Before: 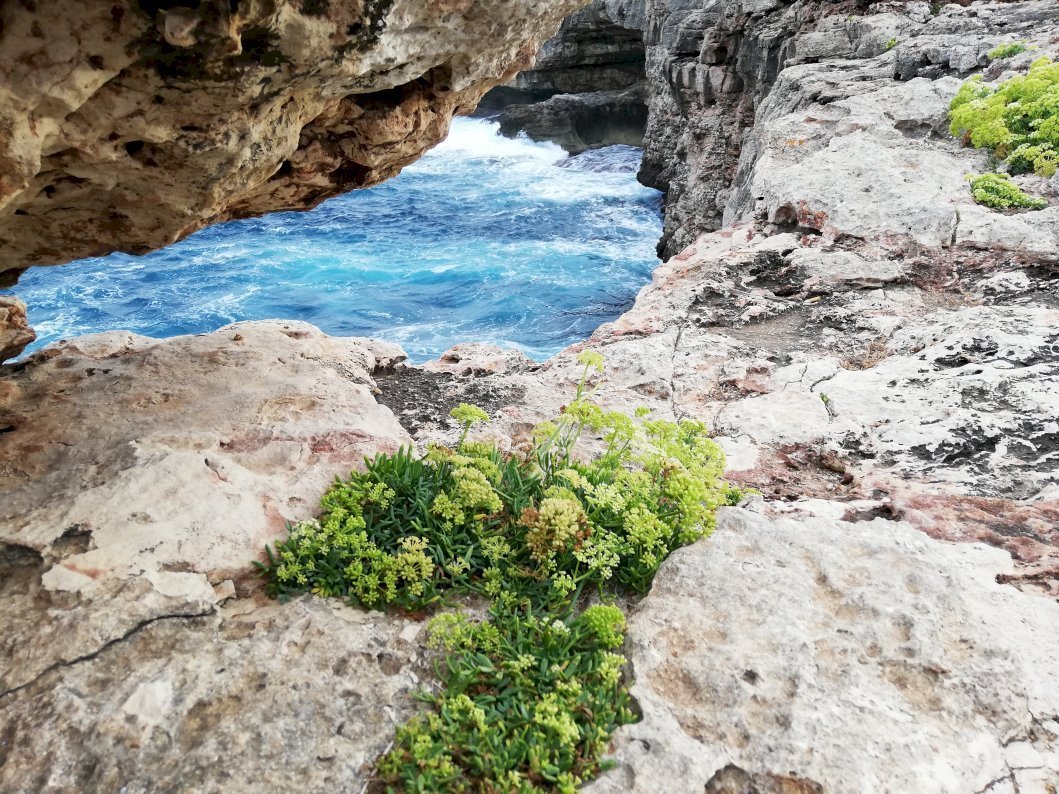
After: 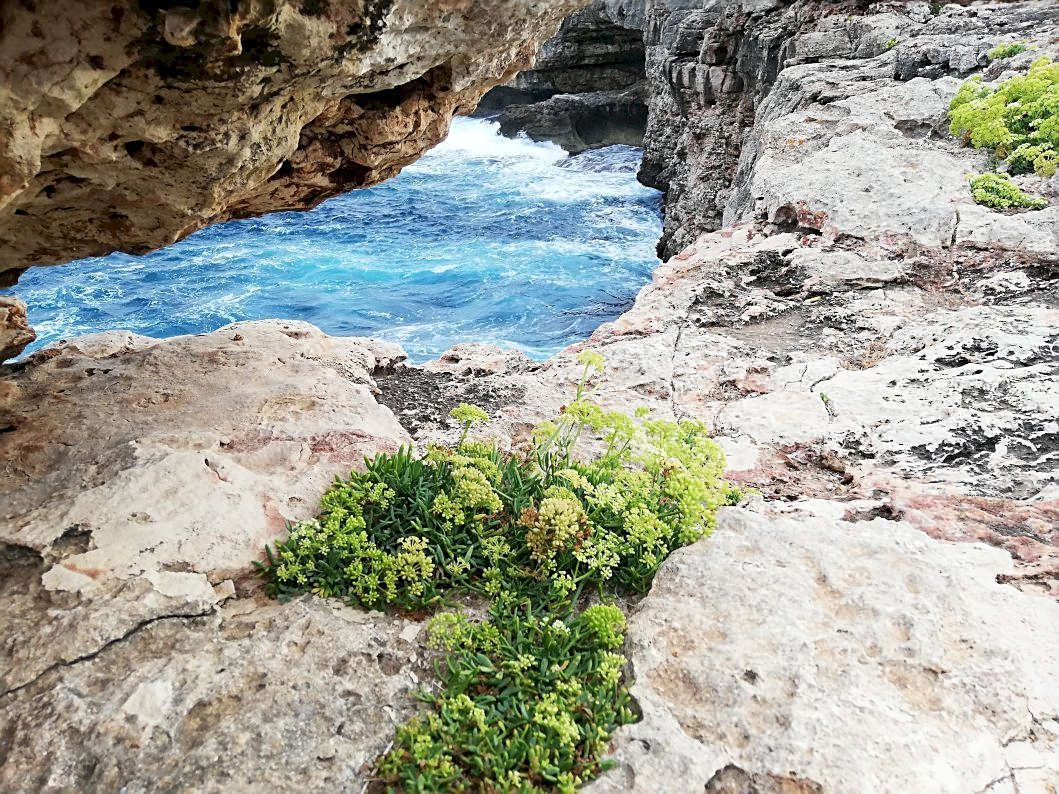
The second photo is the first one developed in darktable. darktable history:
sharpen: on, module defaults
shadows and highlights: shadows -24.28, highlights 49.77, soften with gaussian
